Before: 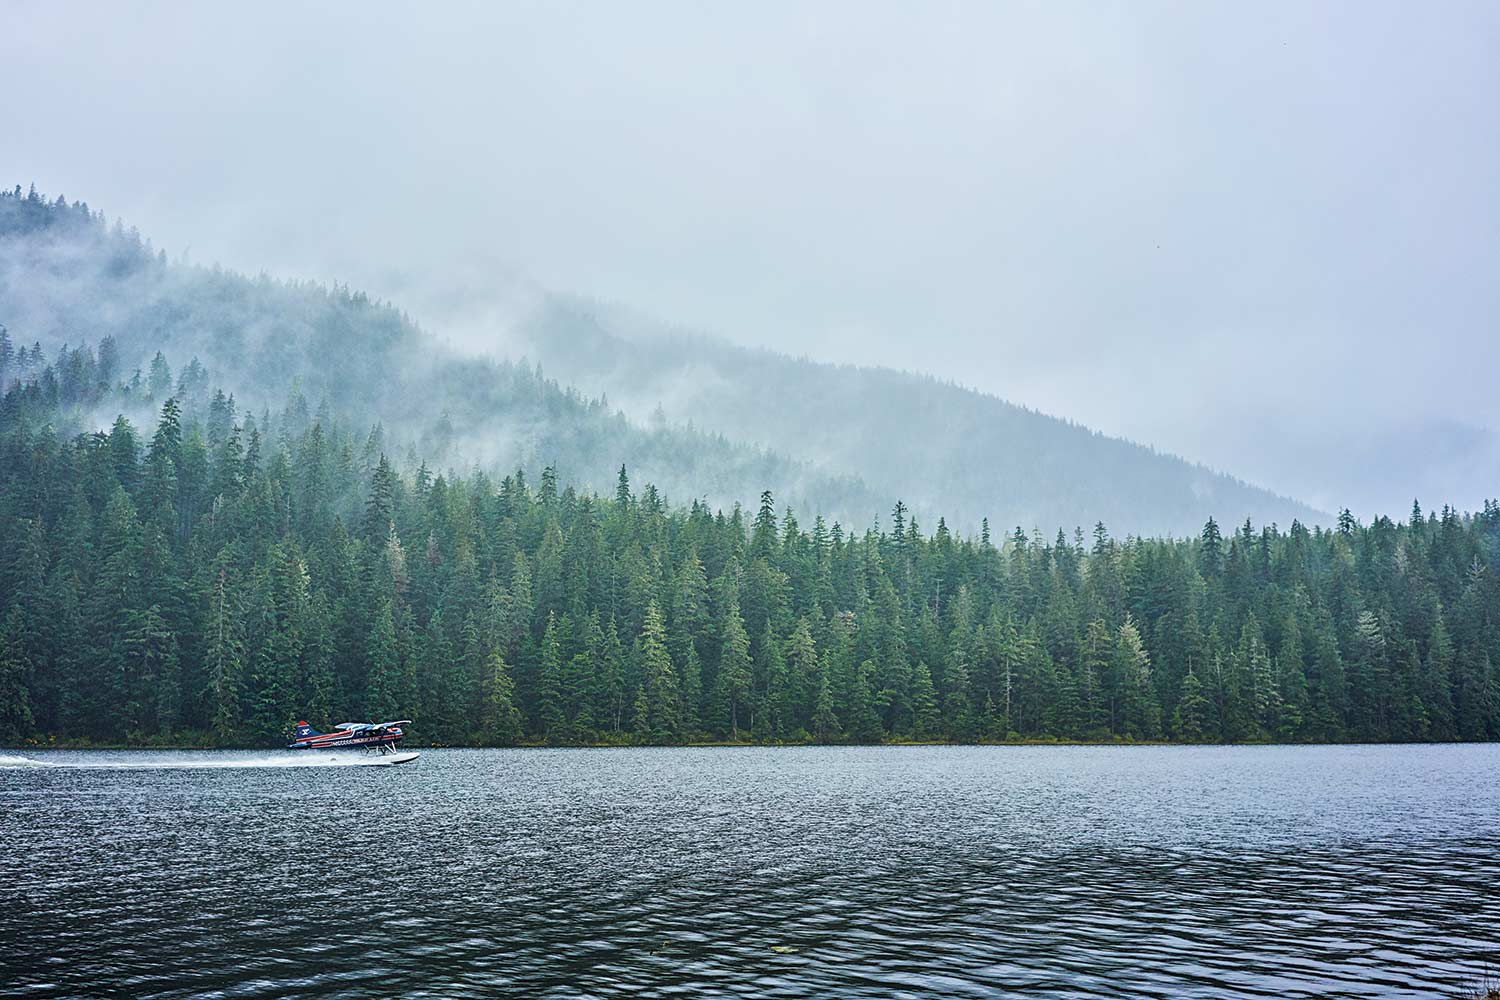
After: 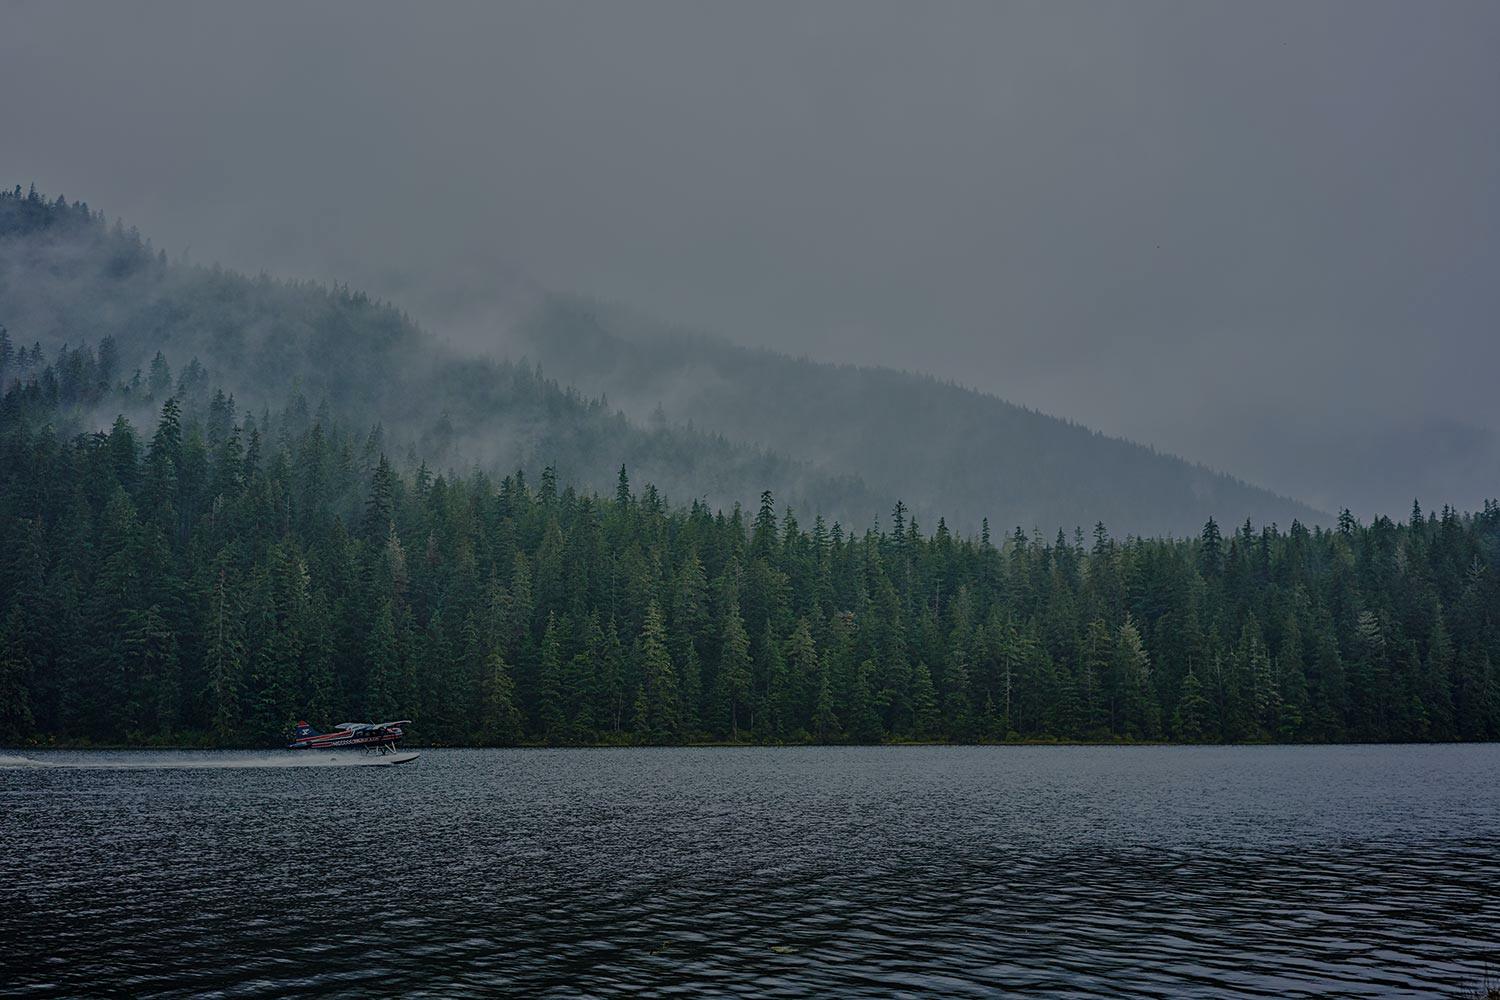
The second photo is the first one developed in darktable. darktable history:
exposure: exposure -2.05 EV, compensate exposure bias true, compensate highlight preservation false
